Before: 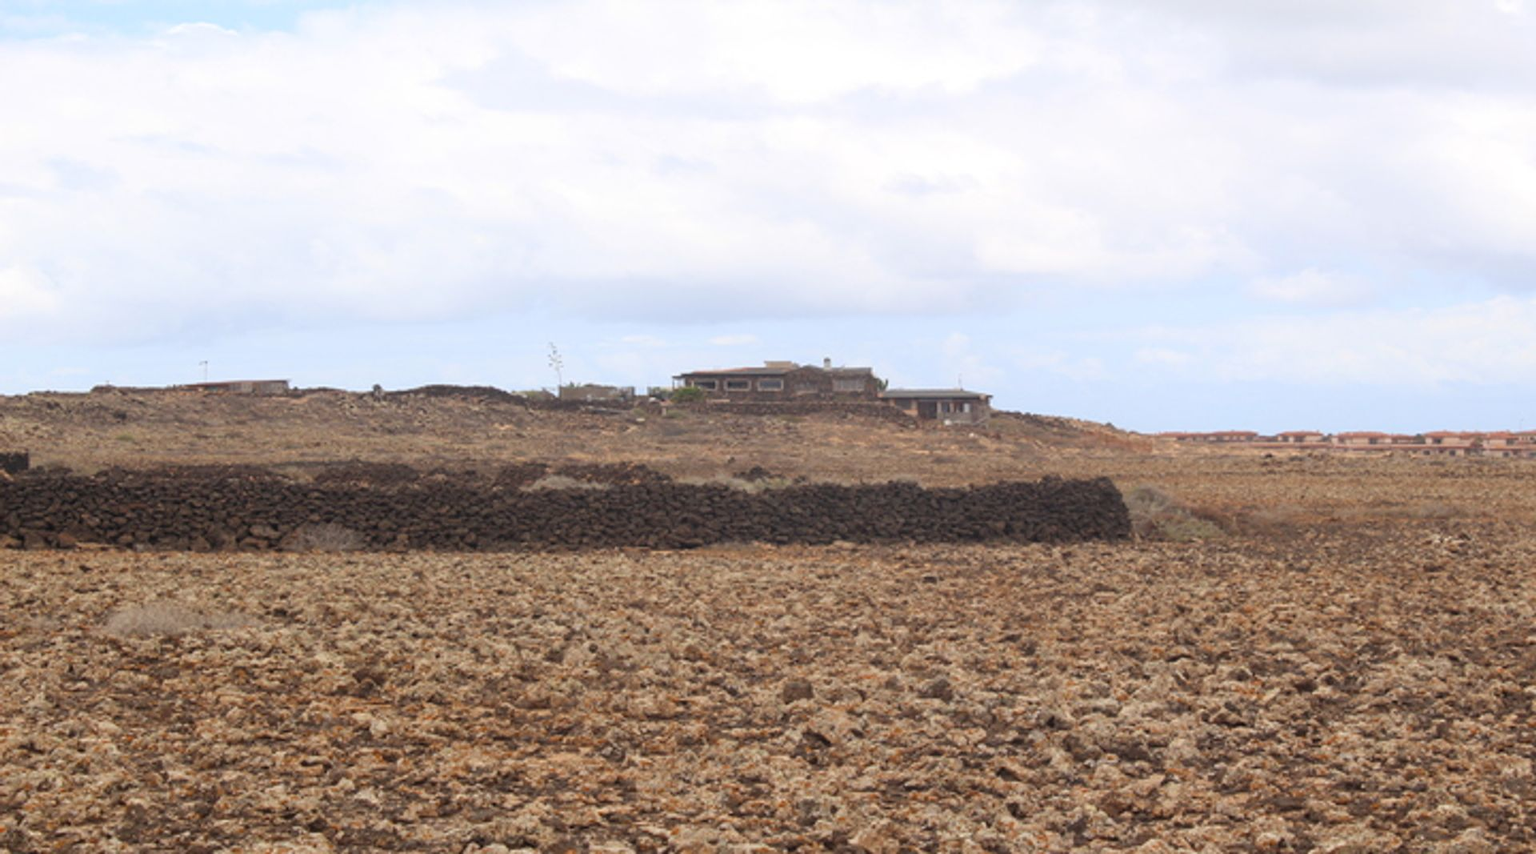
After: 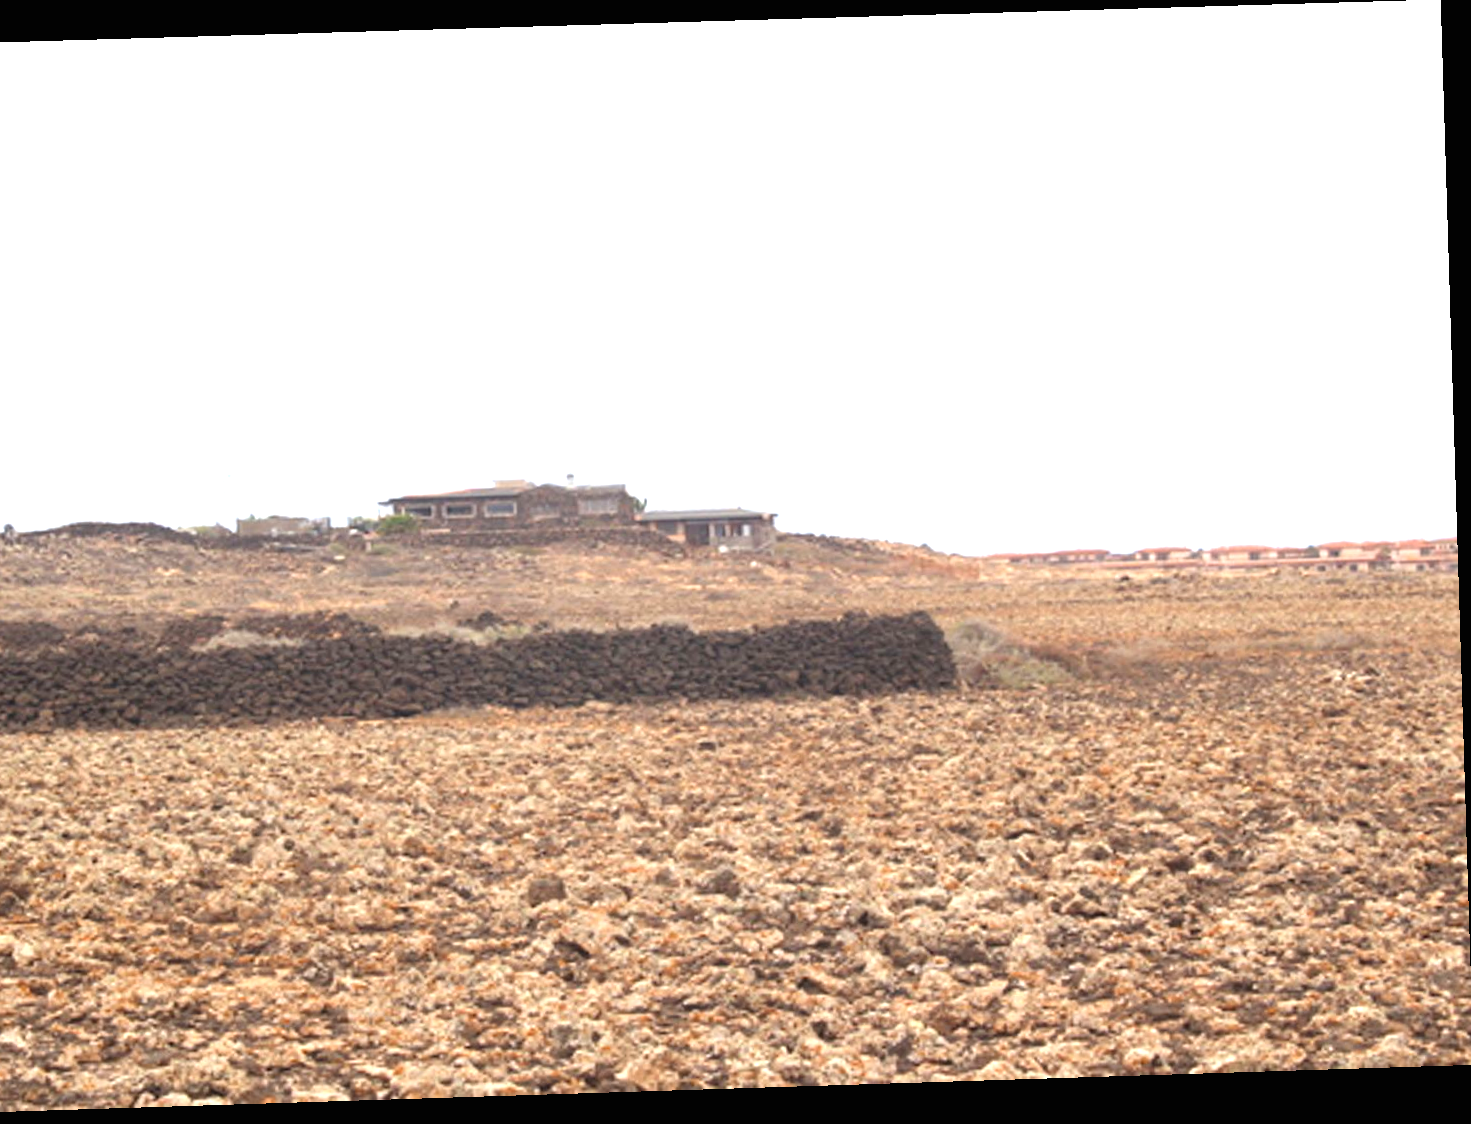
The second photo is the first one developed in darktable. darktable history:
crop and rotate: left 24.6%
exposure: black level correction 0, exposure 1.1 EV, compensate exposure bias true, compensate highlight preservation false
rotate and perspective: rotation -1.77°, lens shift (horizontal) 0.004, automatic cropping off
